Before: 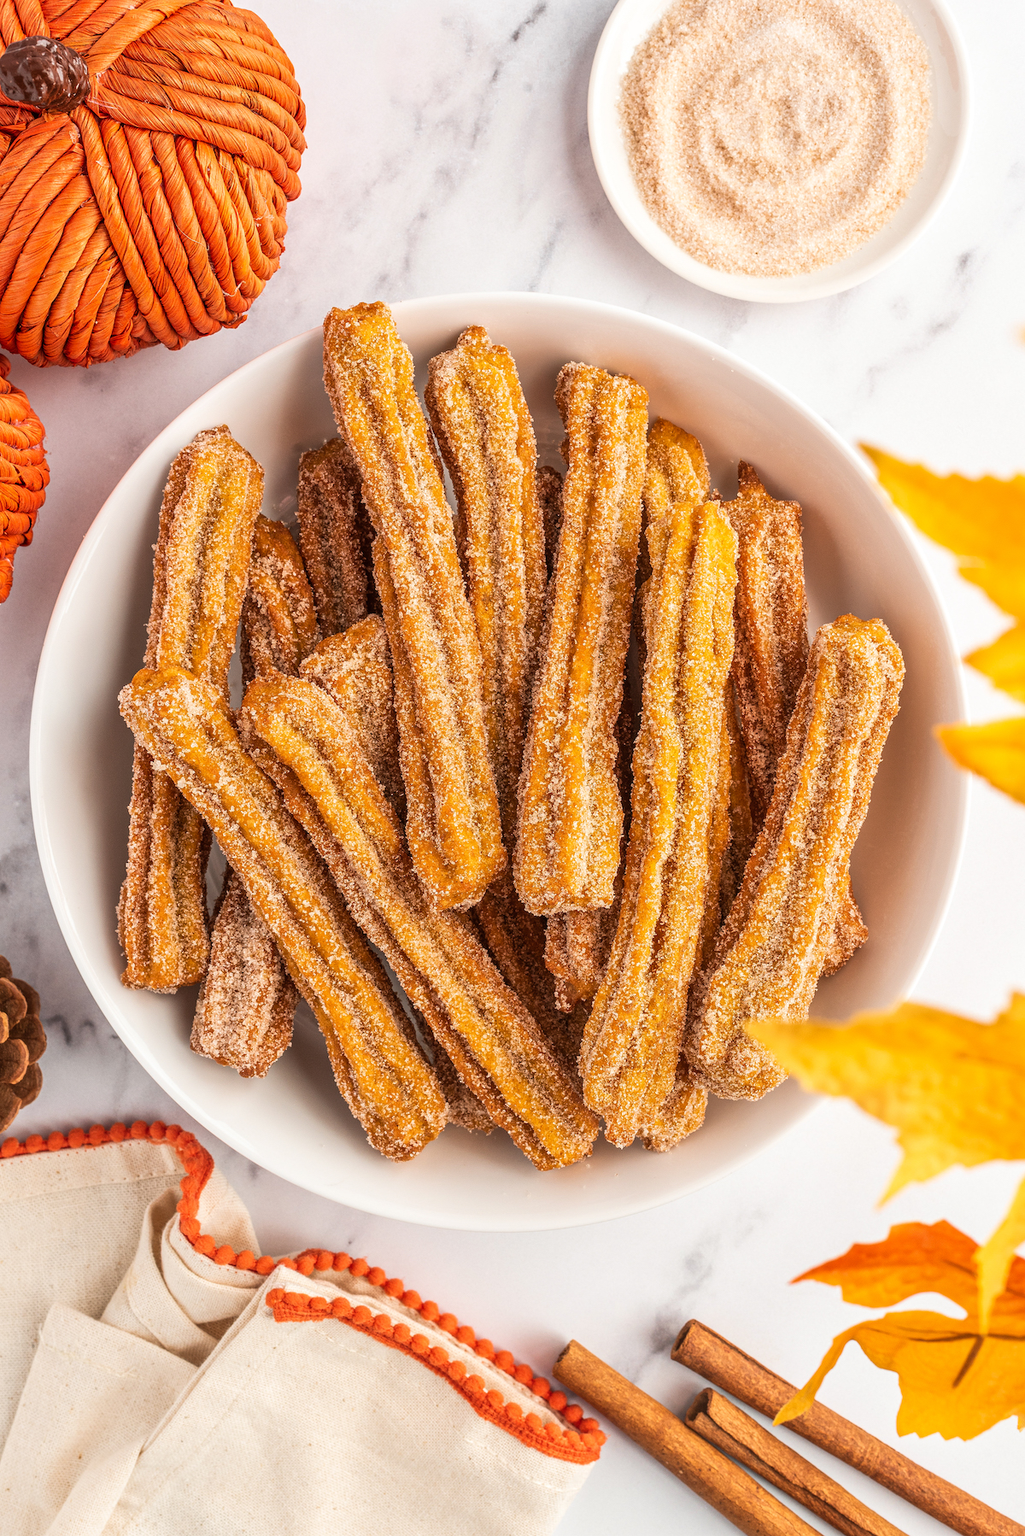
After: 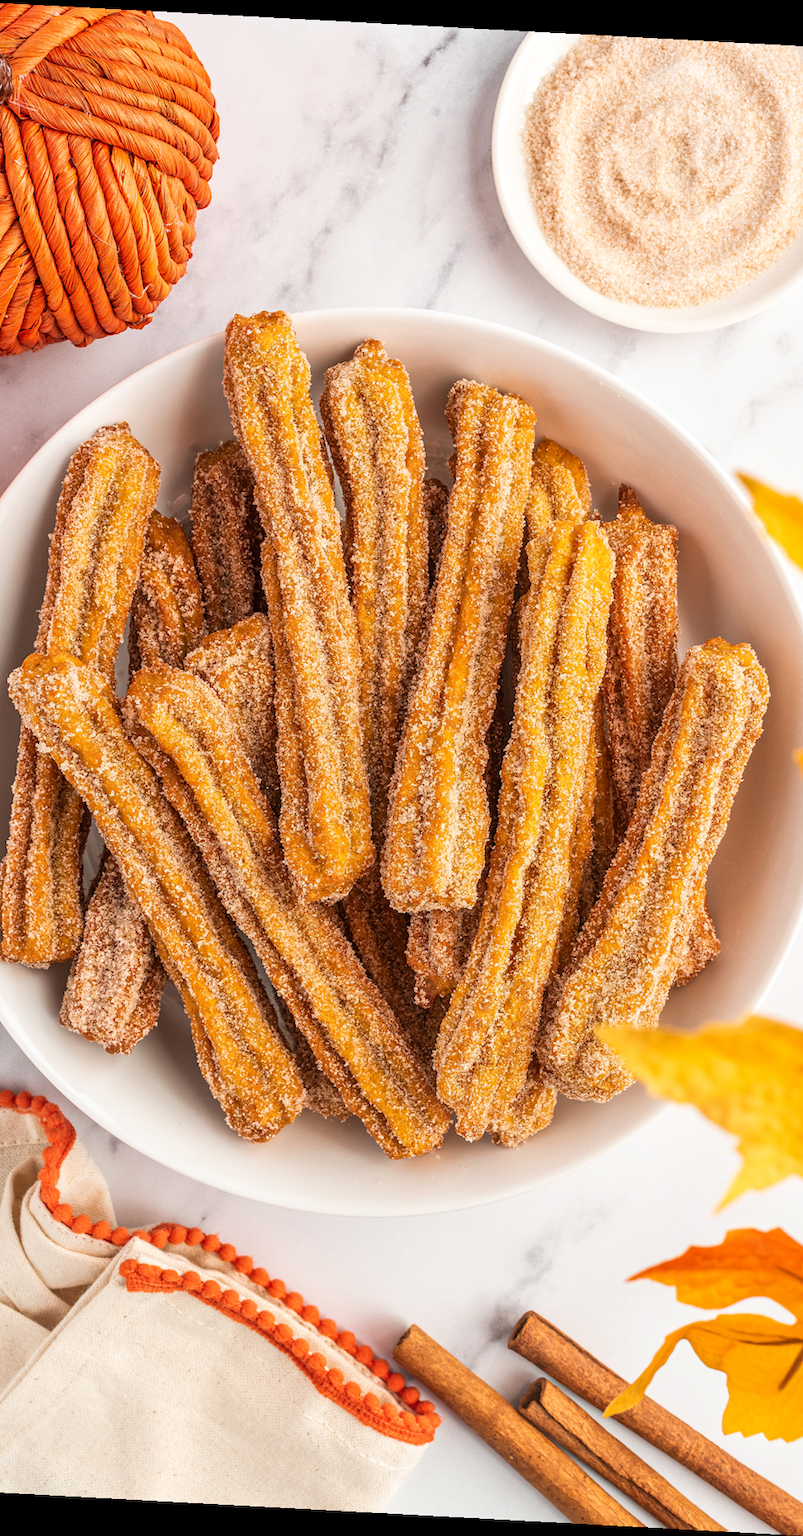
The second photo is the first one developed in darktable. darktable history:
crop and rotate: angle -3.09°, left 14.039%, top 0.024%, right 10.84%, bottom 0.061%
